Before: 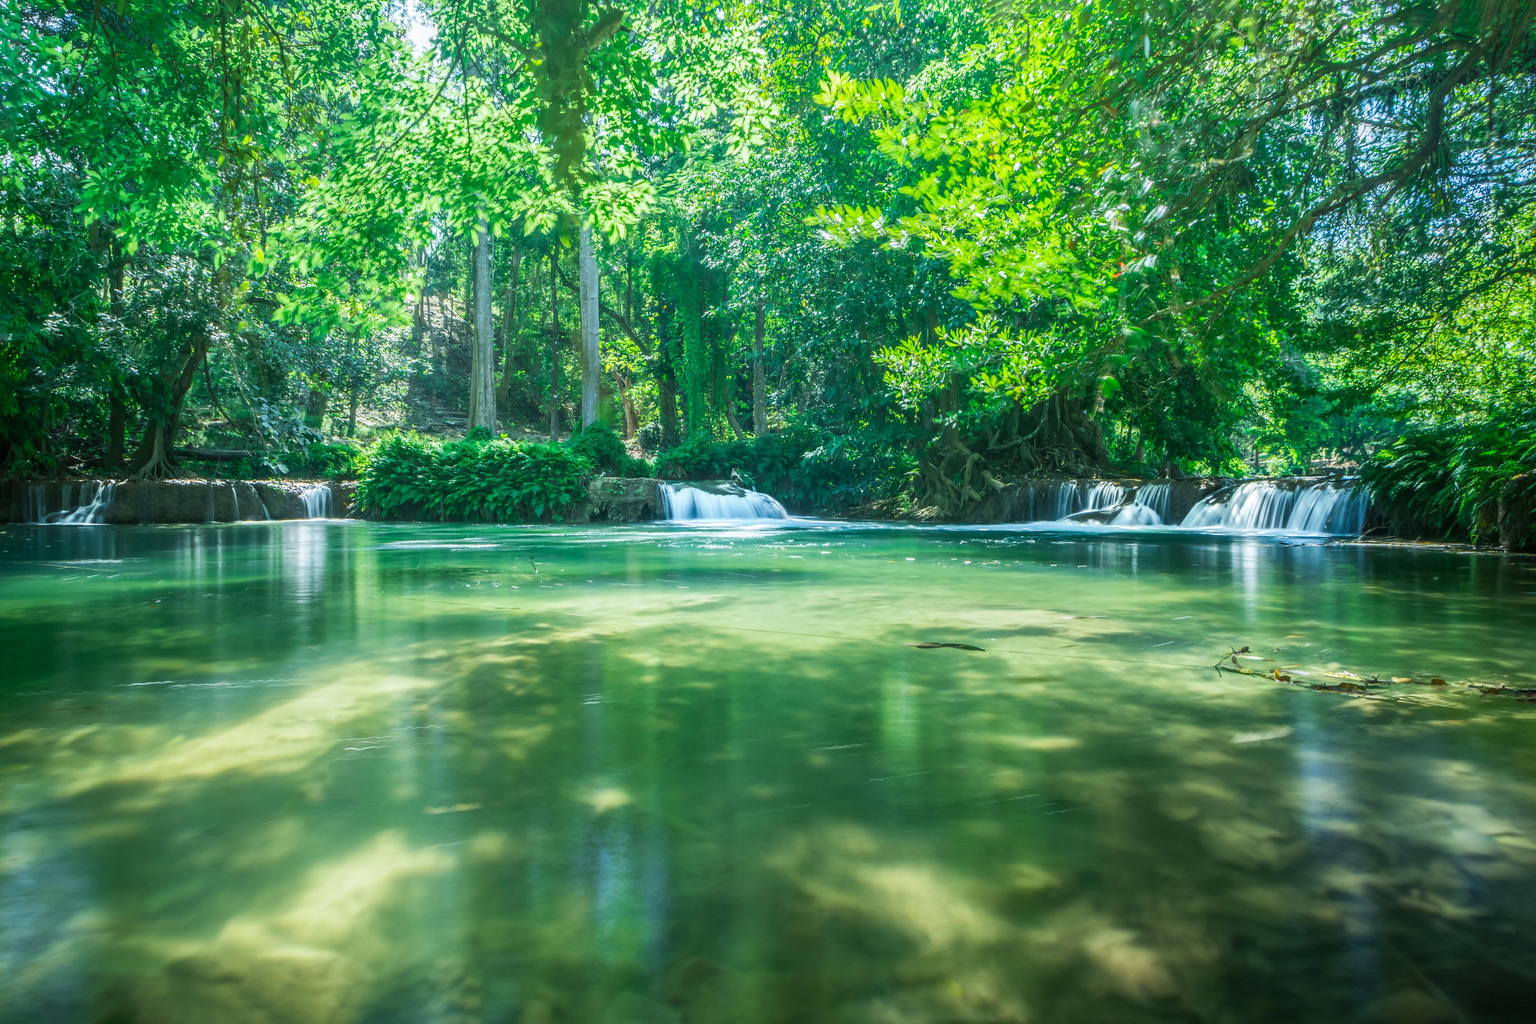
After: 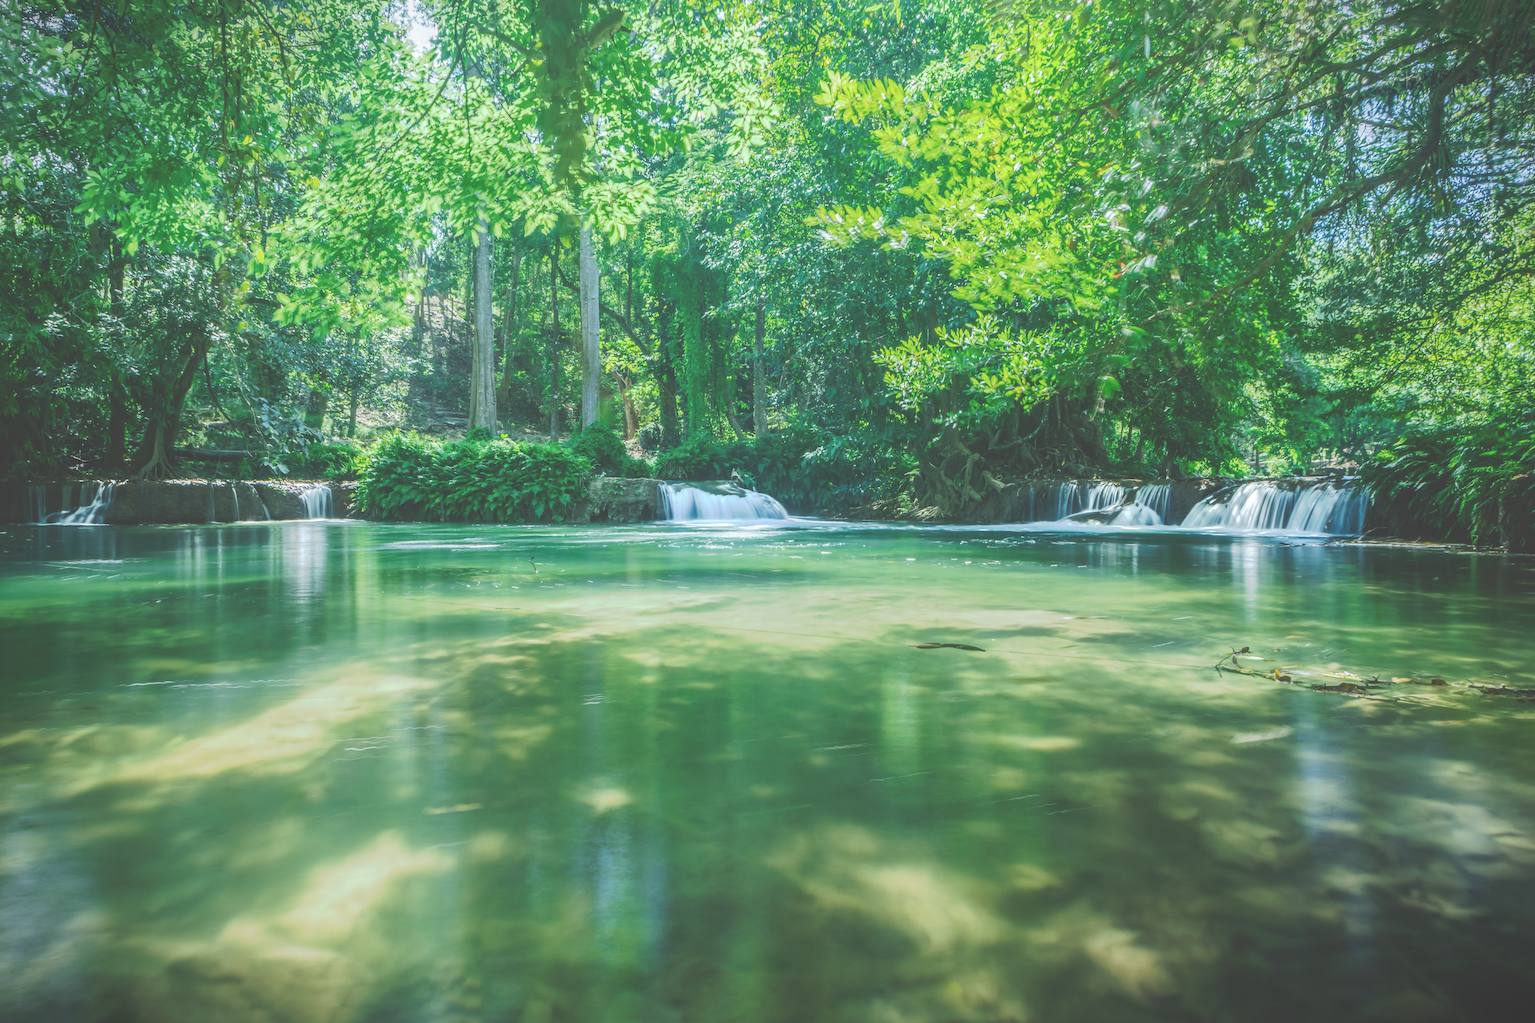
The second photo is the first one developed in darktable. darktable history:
tone curve: curves: ch0 [(0, 0) (0.003, 0.264) (0.011, 0.264) (0.025, 0.265) (0.044, 0.269) (0.069, 0.273) (0.1, 0.28) (0.136, 0.292) (0.177, 0.309) (0.224, 0.336) (0.277, 0.371) (0.335, 0.412) (0.399, 0.469) (0.468, 0.533) (0.543, 0.595) (0.623, 0.66) (0.709, 0.73) (0.801, 0.8) (0.898, 0.854) (1, 1)], preserve colors none
vignetting: fall-off start 100%, fall-off radius 64.94%, automatic ratio true, unbound false
